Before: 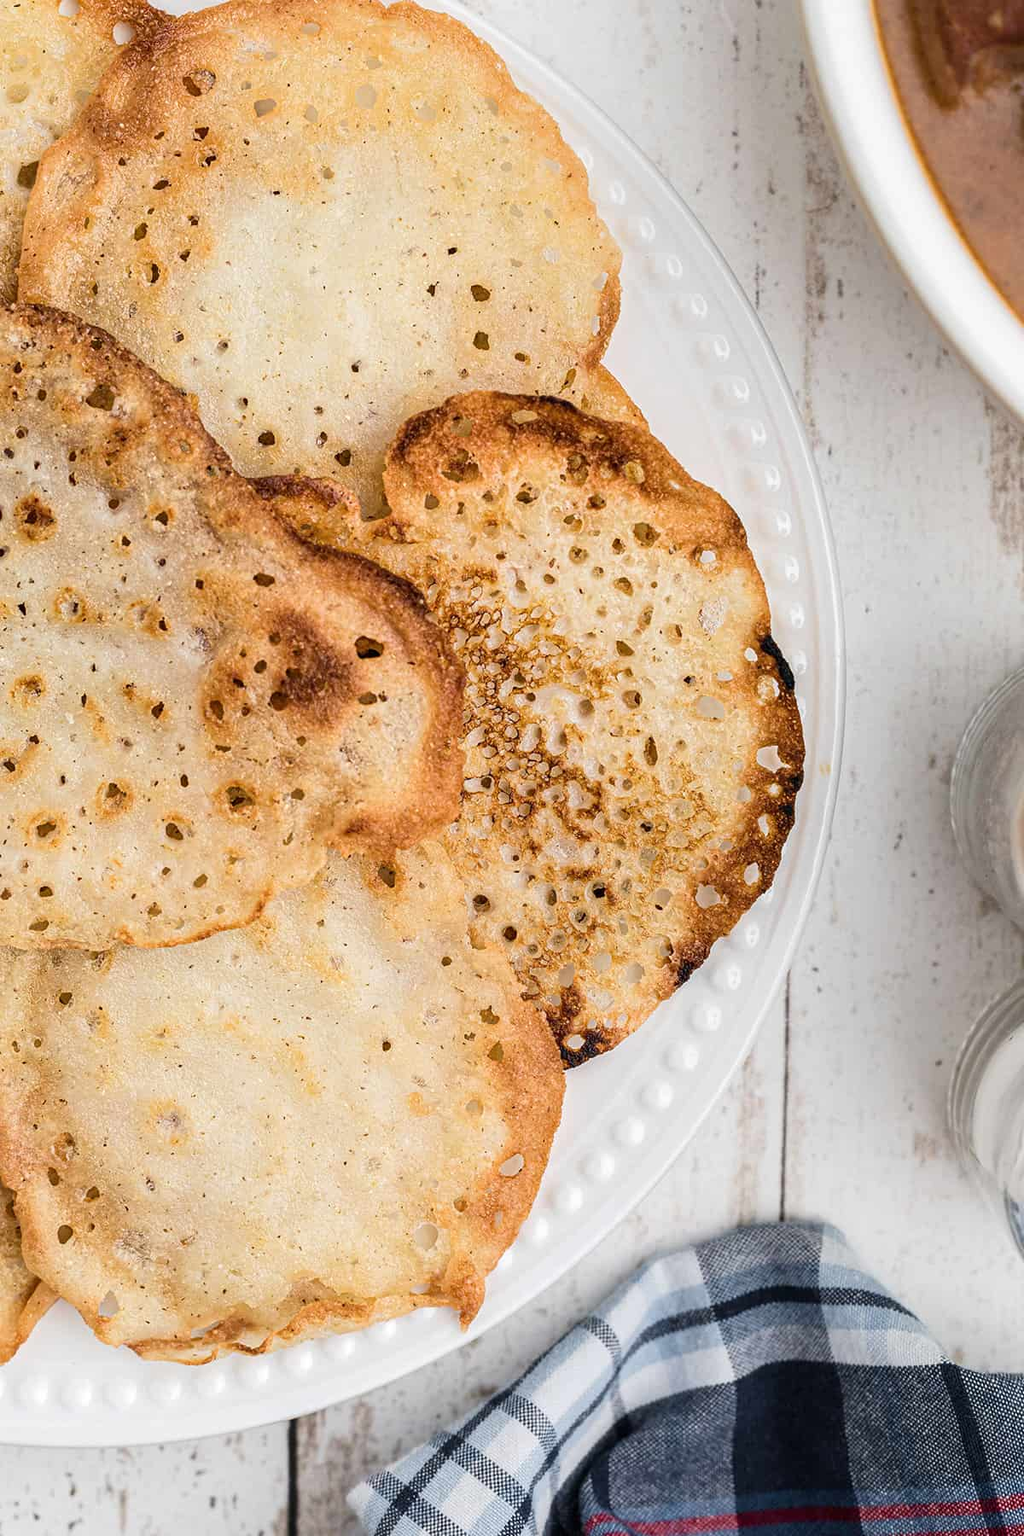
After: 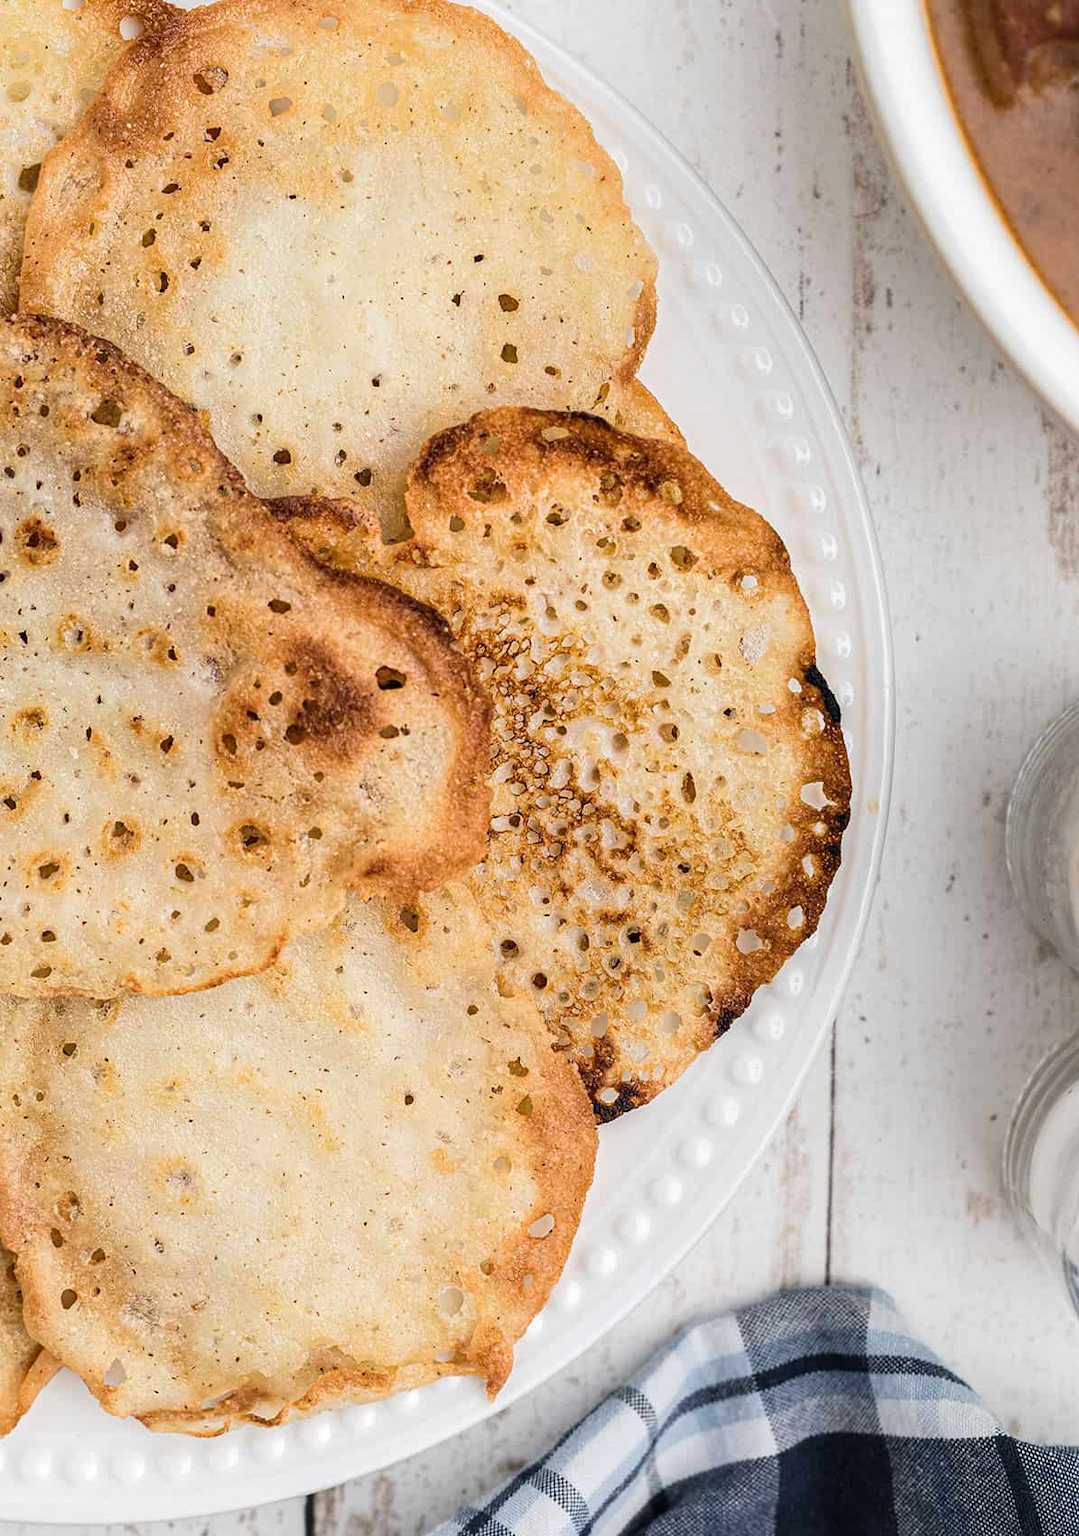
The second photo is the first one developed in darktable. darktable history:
crop: top 0.447%, right 0.255%, bottom 5.008%
